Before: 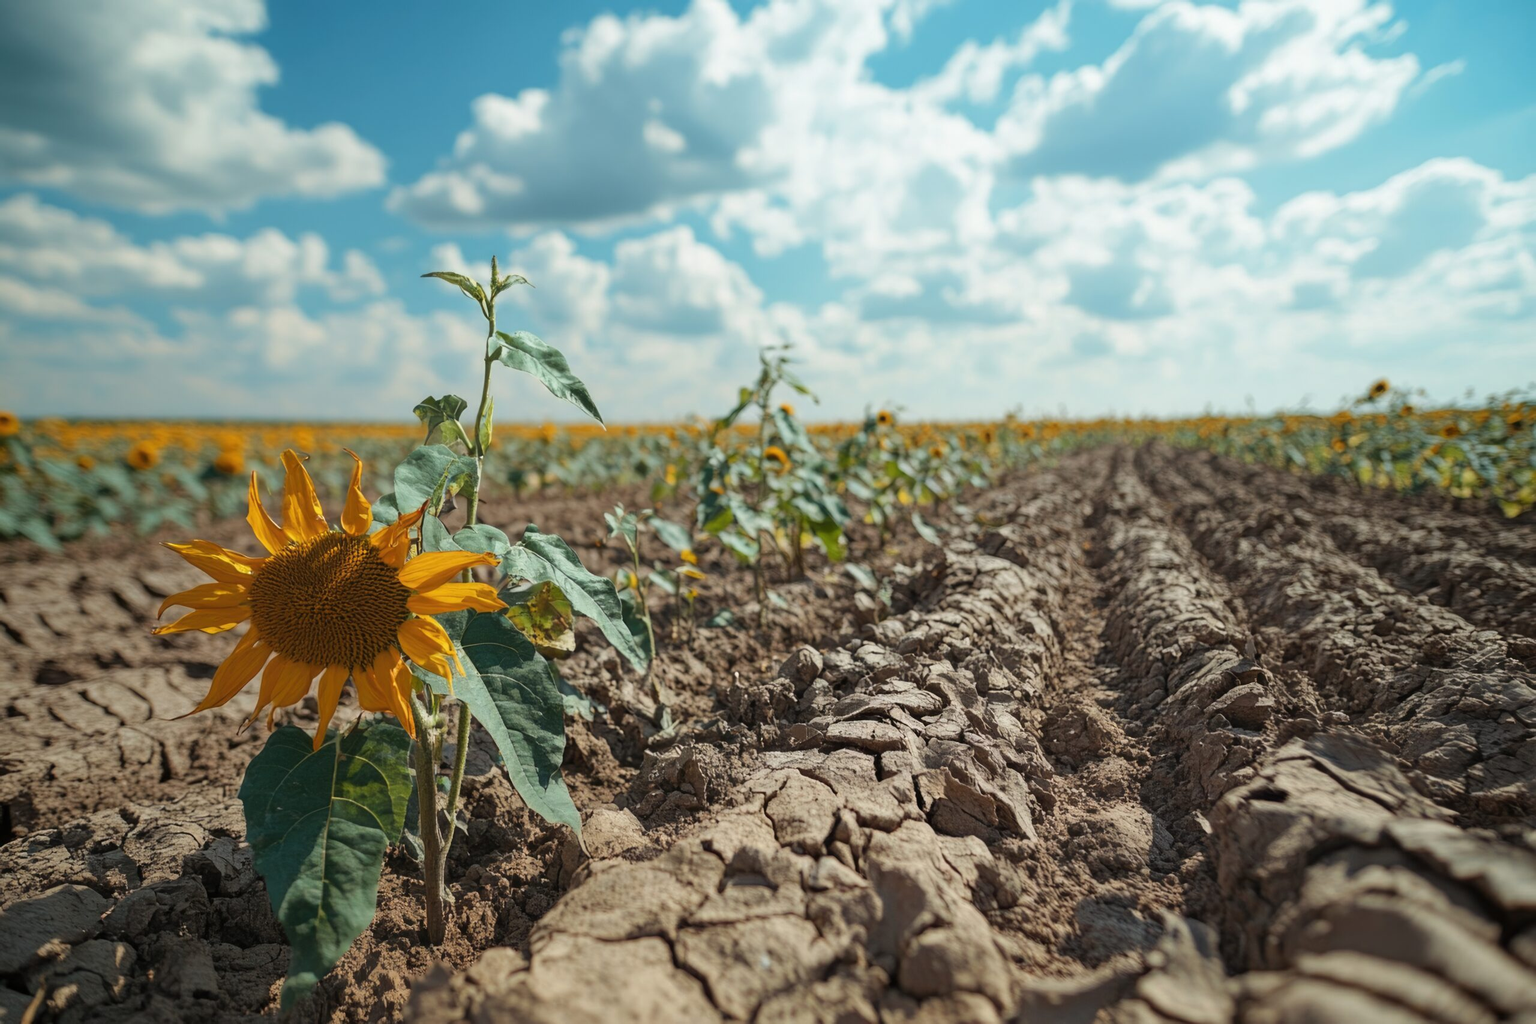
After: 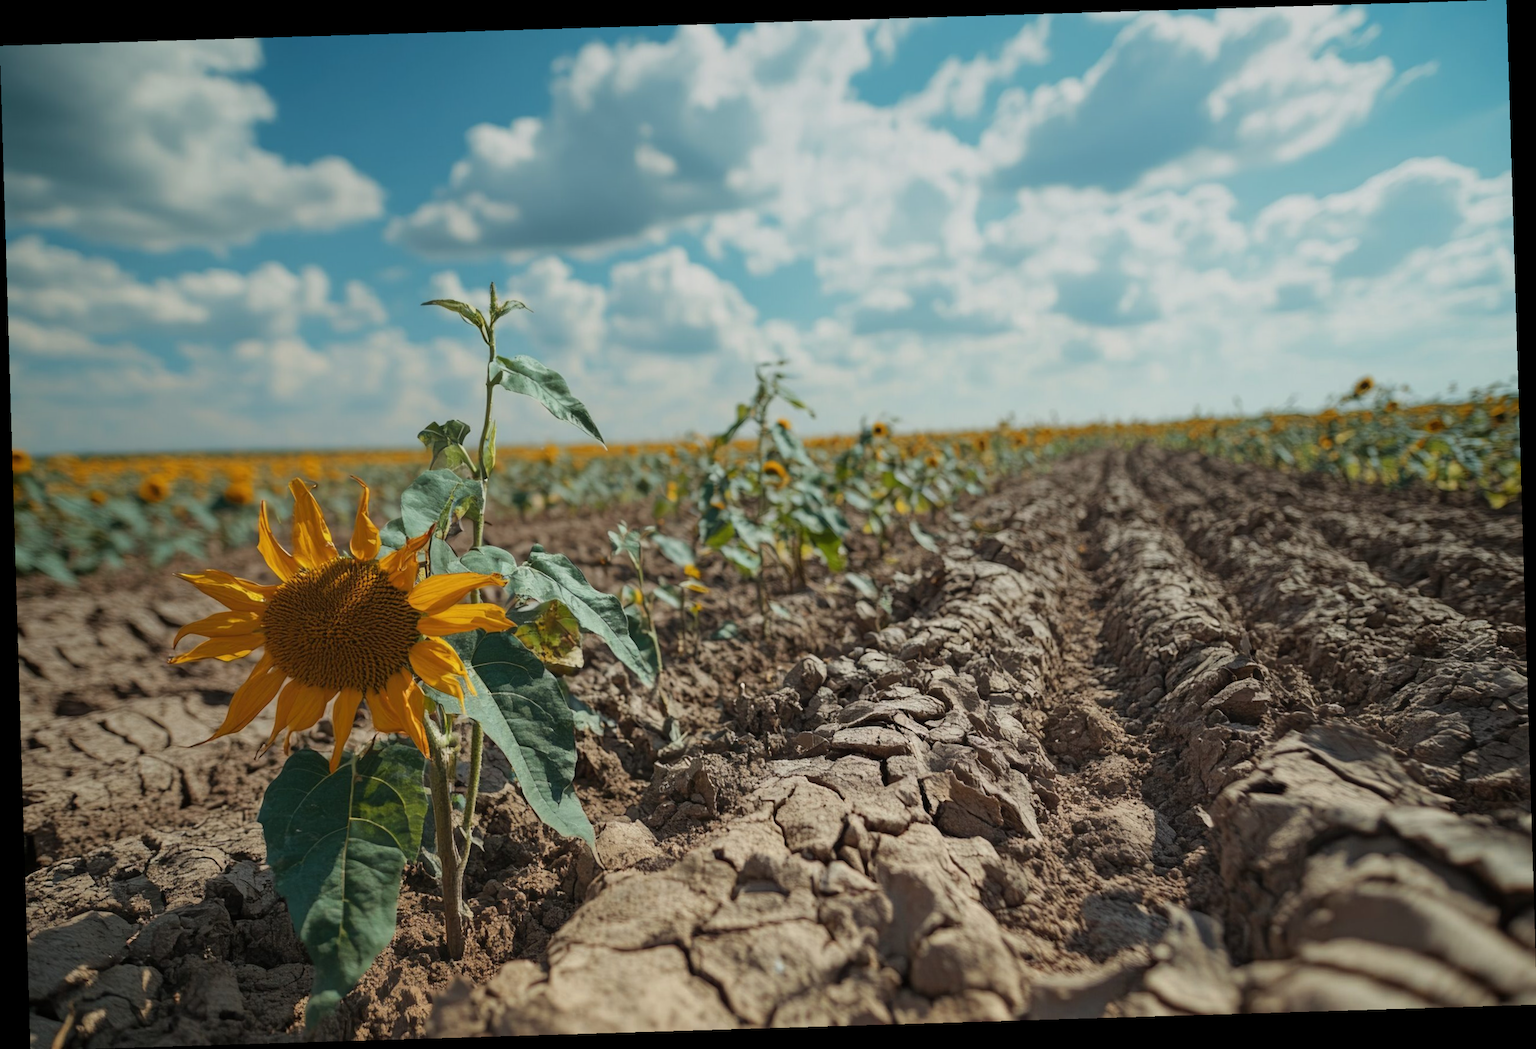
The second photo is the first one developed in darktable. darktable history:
rotate and perspective: rotation -1.75°, automatic cropping off
graduated density: on, module defaults
